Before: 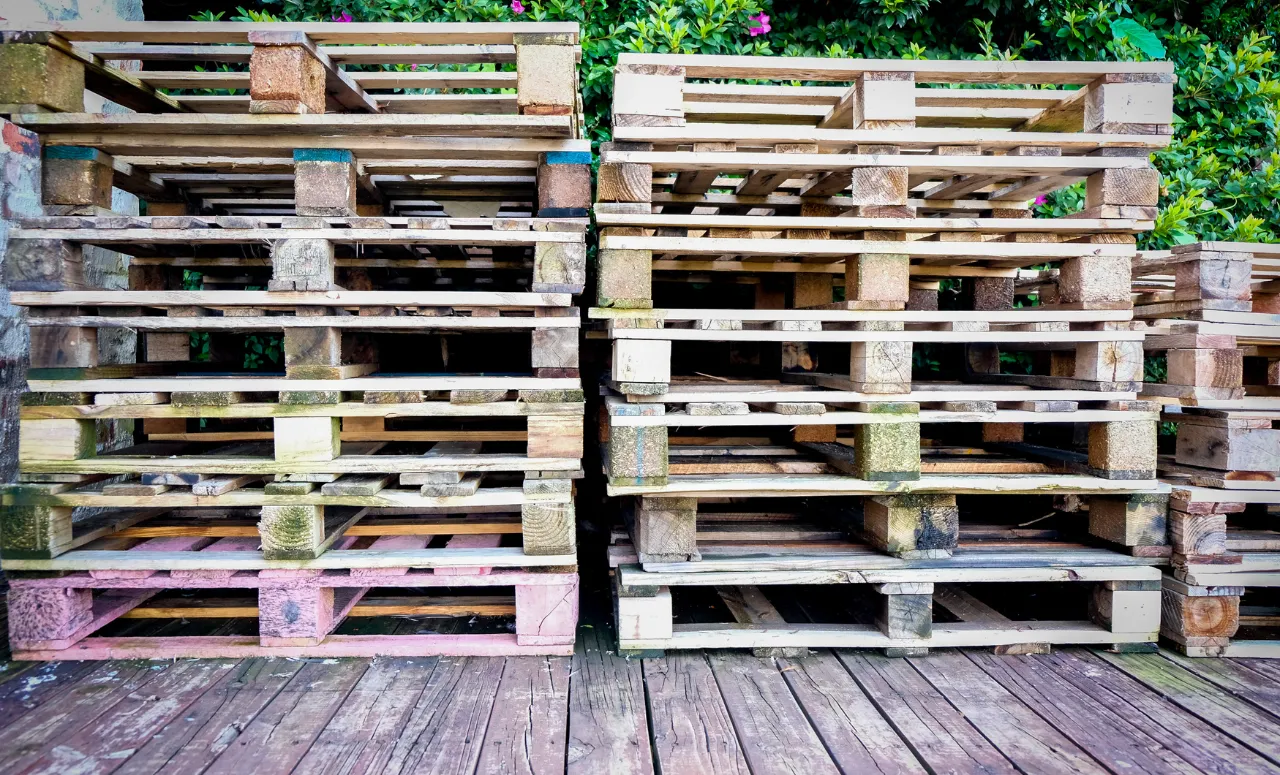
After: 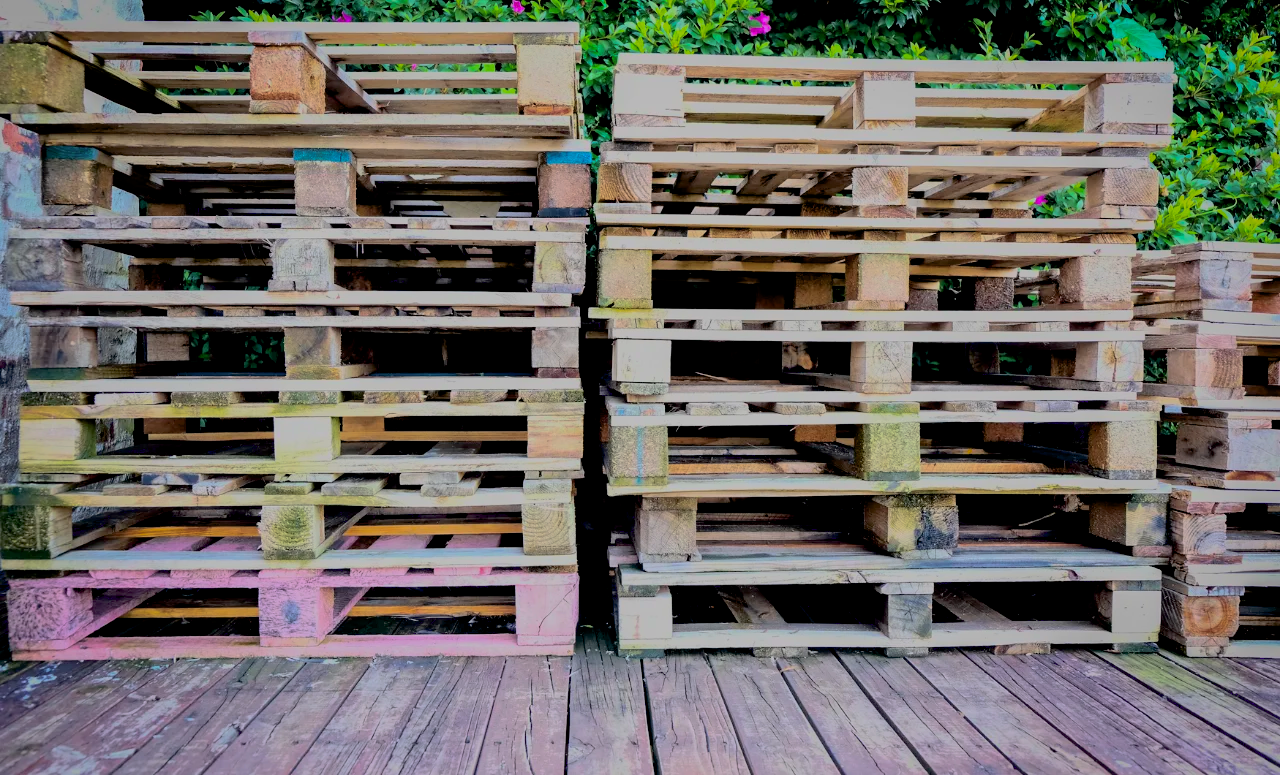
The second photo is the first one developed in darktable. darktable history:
filmic rgb: middle gray luminance 3.65%, black relative exposure -5.98 EV, white relative exposure 6.35 EV, threshold 3.05 EV, dynamic range scaling 21.87%, target black luminance 0%, hardness 2.31, latitude 46.81%, contrast 0.79, highlights saturation mix 98.88%, shadows ↔ highlights balance 0.166%, color science v6 (2022), enable highlight reconstruction true
